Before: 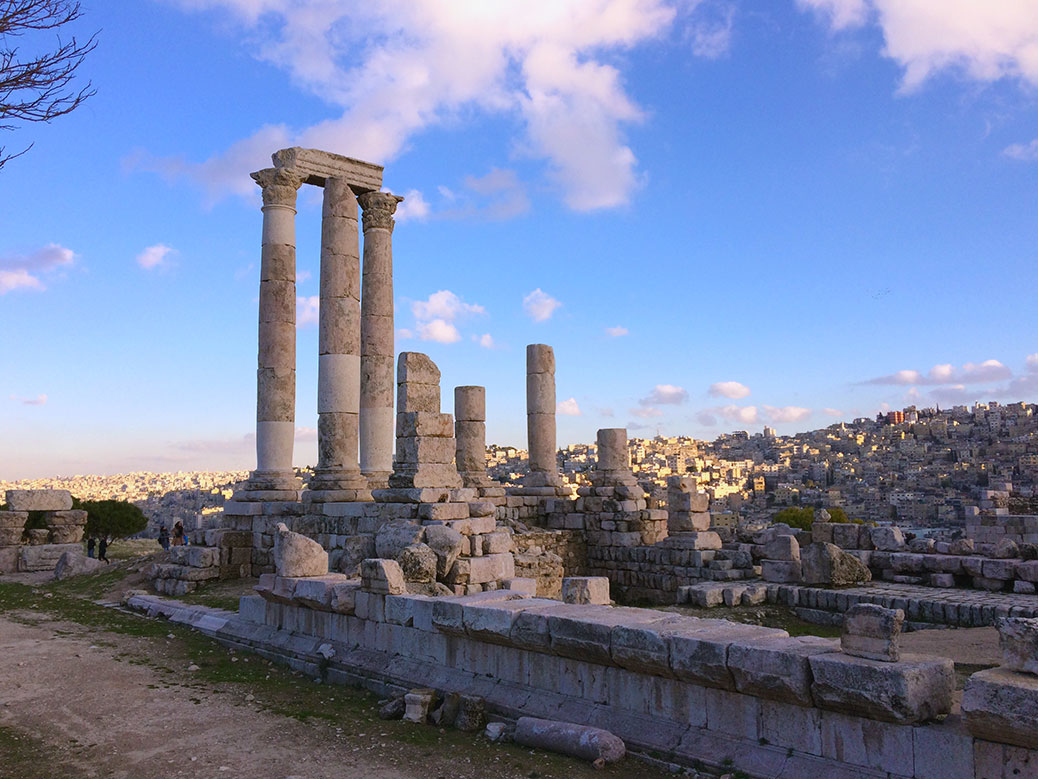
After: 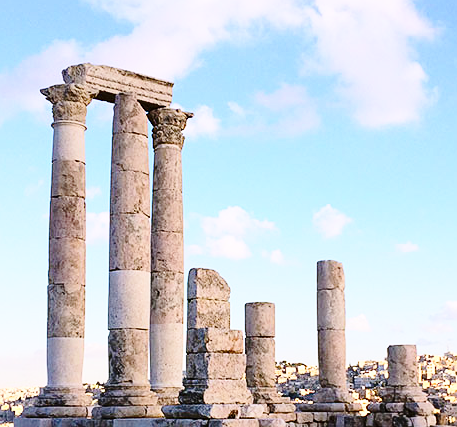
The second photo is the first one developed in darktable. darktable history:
crop: left 20.248%, top 10.86%, right 35.675%, bottom 34.321%
base curve: curves: ch0 [(0, 0) (0.028, 0.03) (0.121, 0.232) (0.46, 0.748) (0.859, 0.968) (1, 1)], preserve colors none
contrast brightness saturation: contrast 0.22
sharpen: radius 1.272, amount 0.305, threshold 0
